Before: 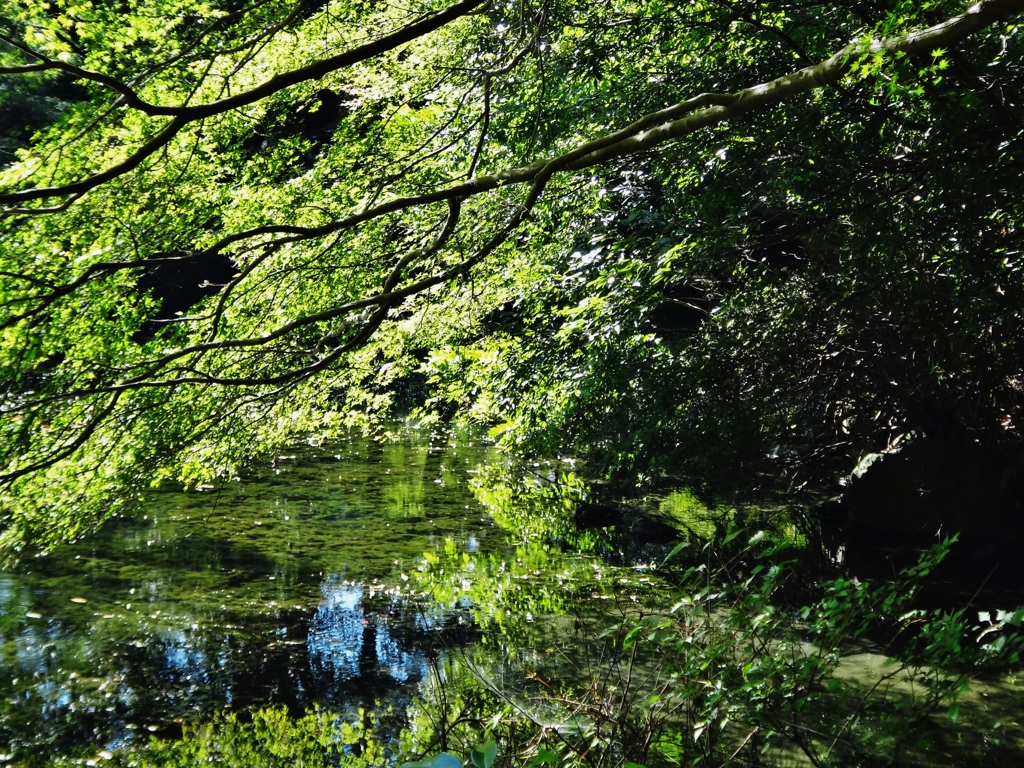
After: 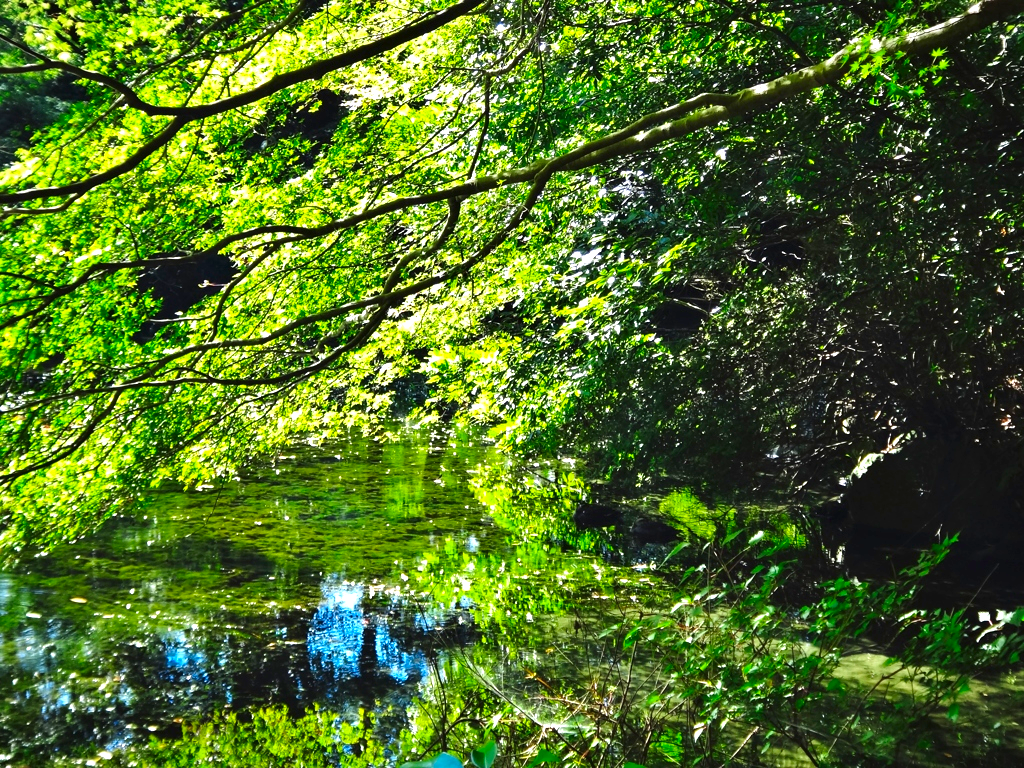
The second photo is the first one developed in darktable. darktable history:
color zones: curves: ch0 [(0, 0.425) (0.143, 0.422) (0.286, 0.42) (0.429, 0.419) (0.571, 0.419) (0.714, 0.42) (0.857, 0.422) (1, 0.425)]; ch1 [(0, 0.666) (0.143, 0.669) (0.286, 0.671) (0.429, 0.67) (0.571, 0.67) (0.714, 0.67) (0.857, 0.67) (1, 0.666)]
exposure: black level correction 0, exposure 1.2 EV, compensate highlight preservation false
vignetting: fall-off start 100.18%, fall-off radius 72.32%, width/height ratio 1.176
